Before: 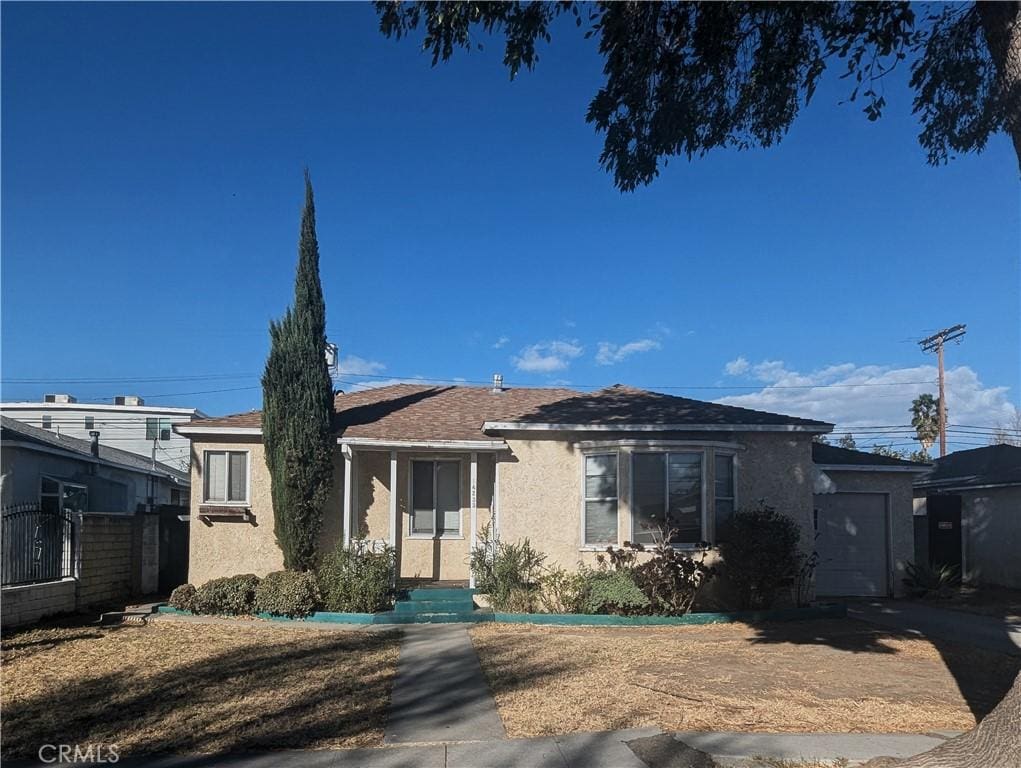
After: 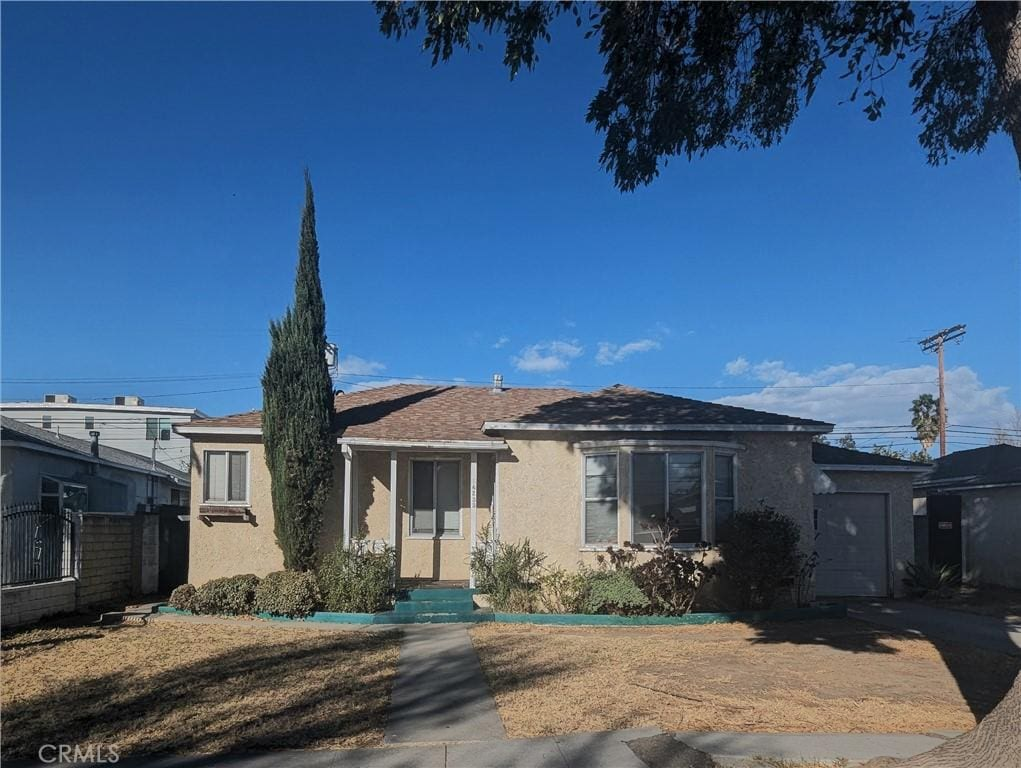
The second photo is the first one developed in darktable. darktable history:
shadows and highlights: shadows 25.5, highlights -70.35, highlights color adjustment 41.81%
